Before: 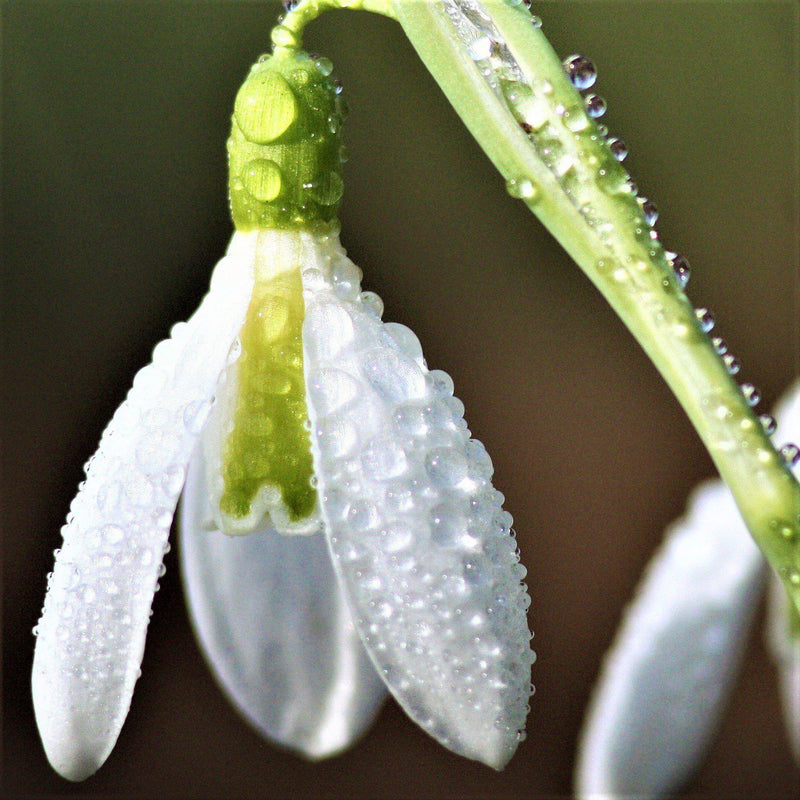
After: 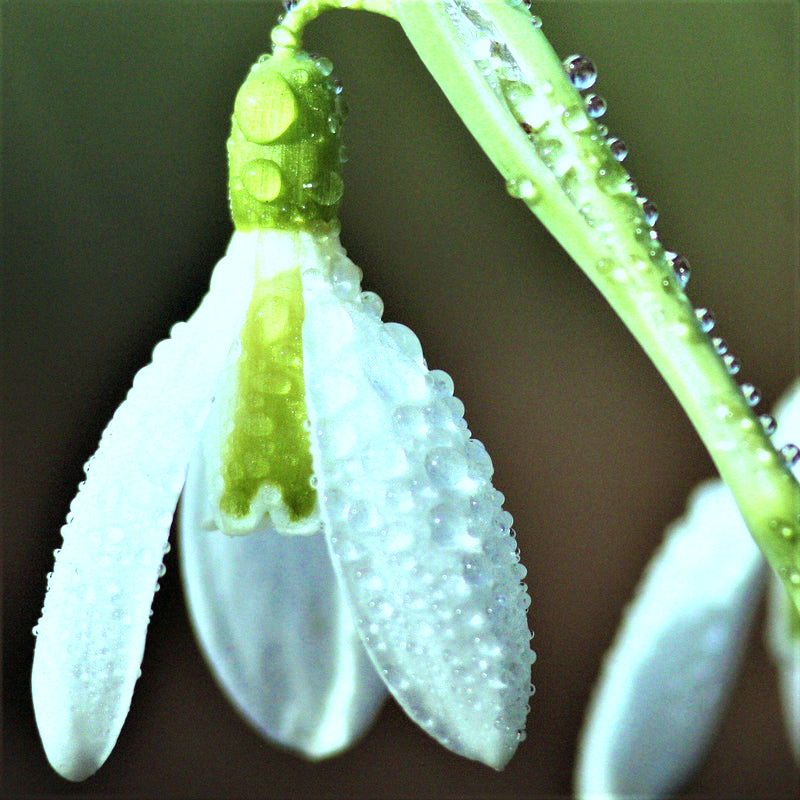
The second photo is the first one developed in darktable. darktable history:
color balance: mode lift, gamma, gain (sRGB), lift [0.997, 0.979, 1.021, 1.011], gamma [1, 1.084, 0.916, 0.998], gain [1, 0.87, 1.13, 1.101], contrast 4.55%, contrast fulcrum 38.24%, output saturation 104.09%
white balance: emerald 1
exposure: exposure 0.2 EV, compensate highlight preservation false
